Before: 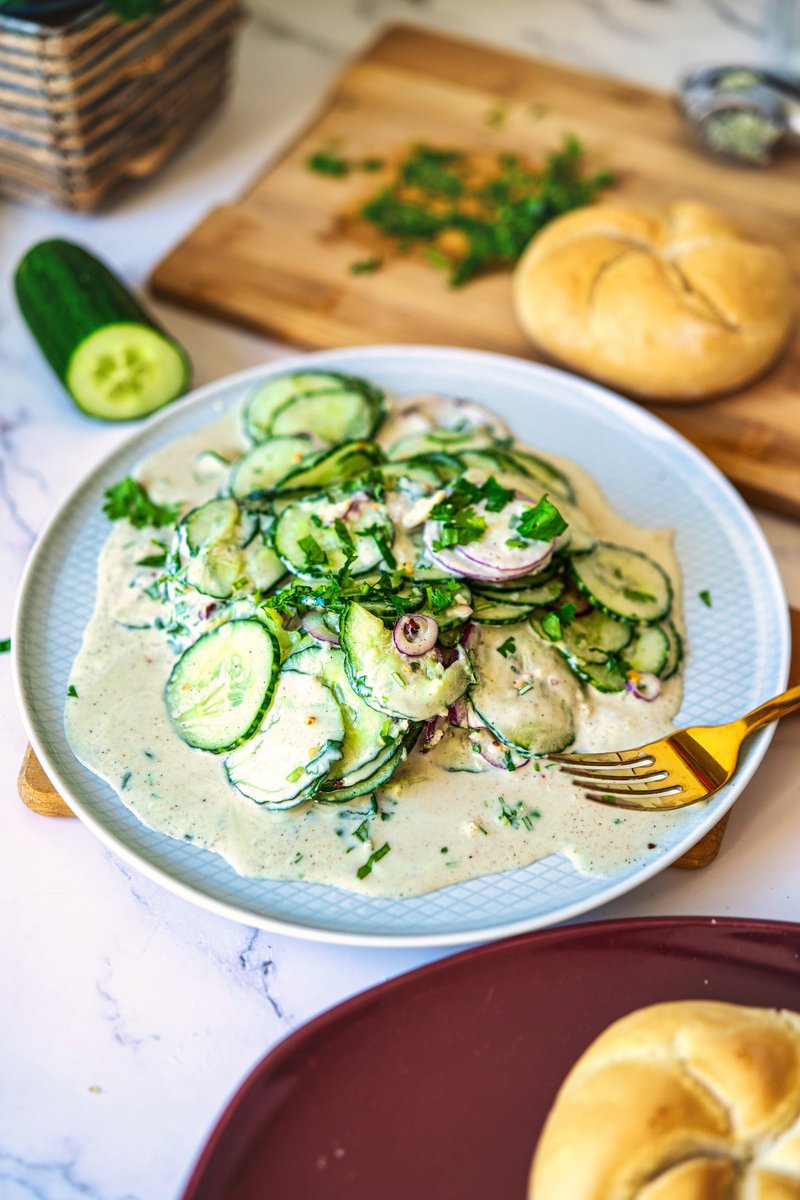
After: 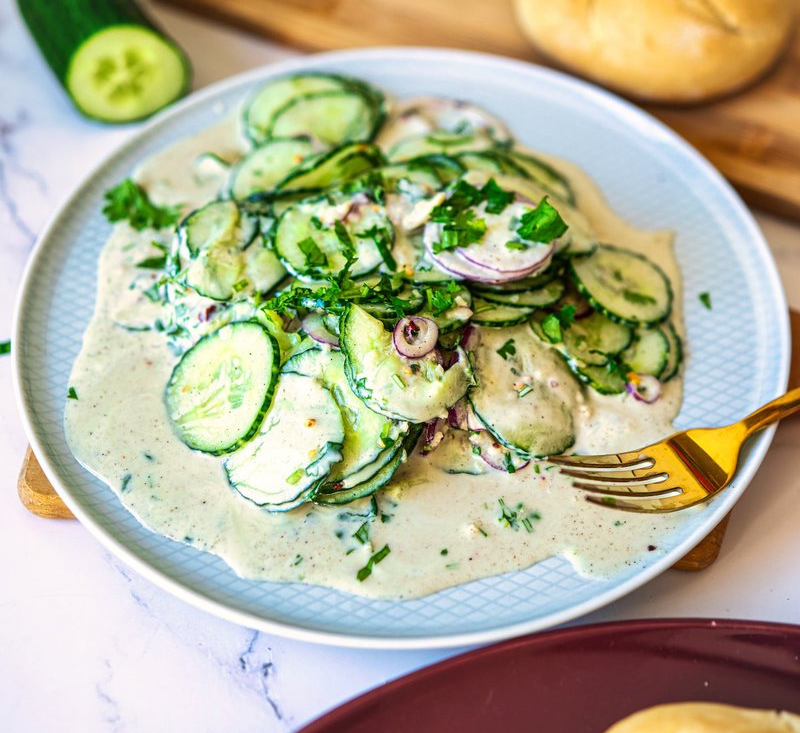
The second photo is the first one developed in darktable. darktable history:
crop and rotate: top 24.879%, bottom 13.974%
